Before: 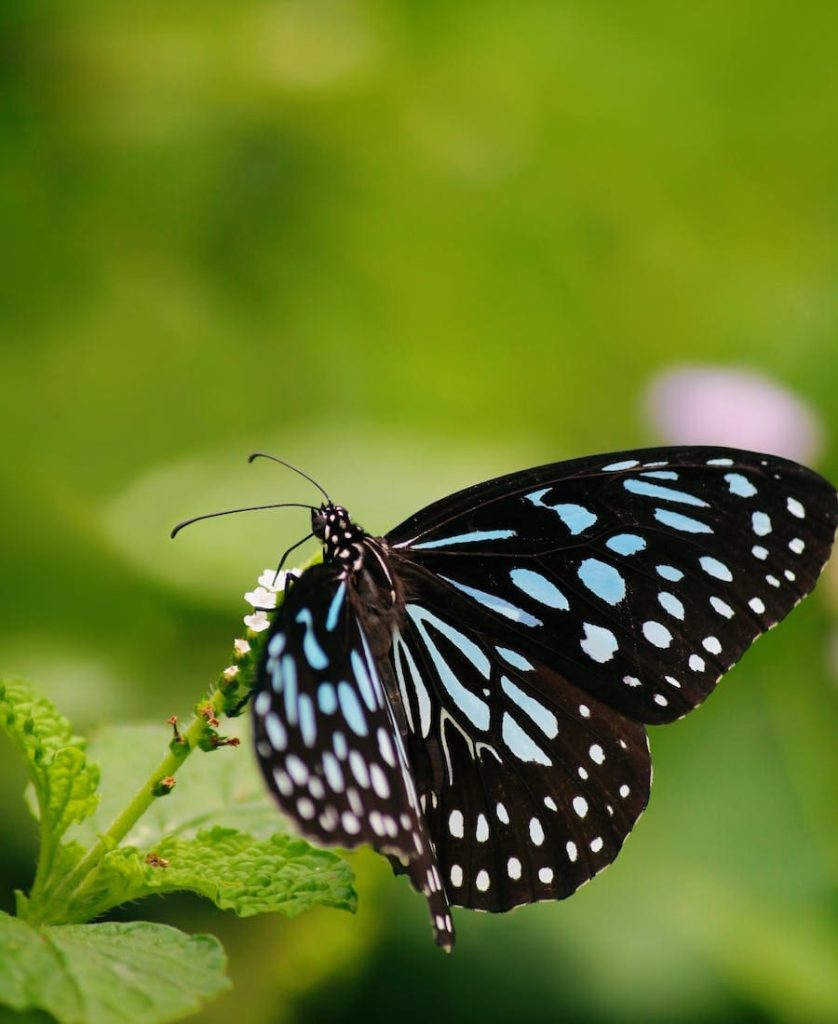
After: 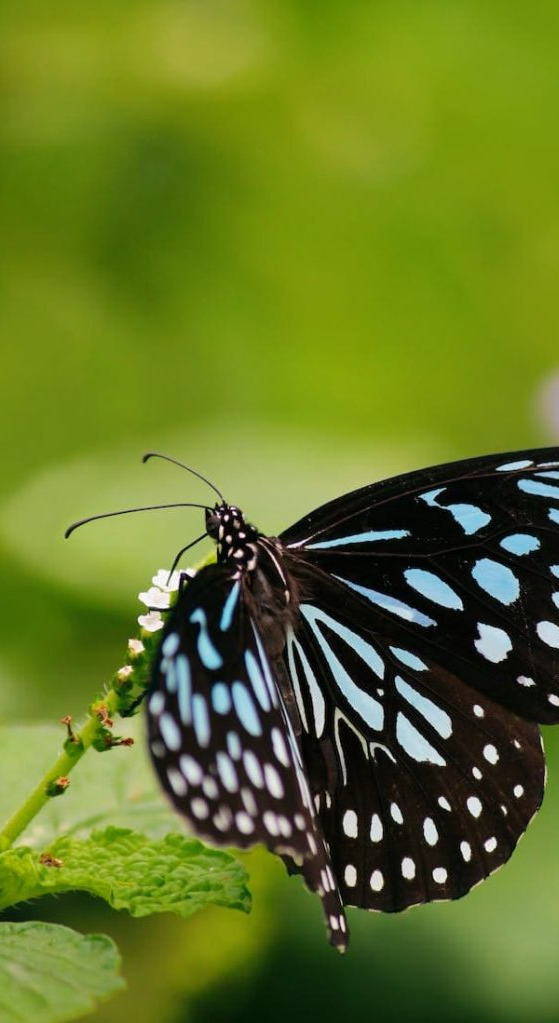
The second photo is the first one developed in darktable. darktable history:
crop and rotate: left 12.705%, right 20.505%
